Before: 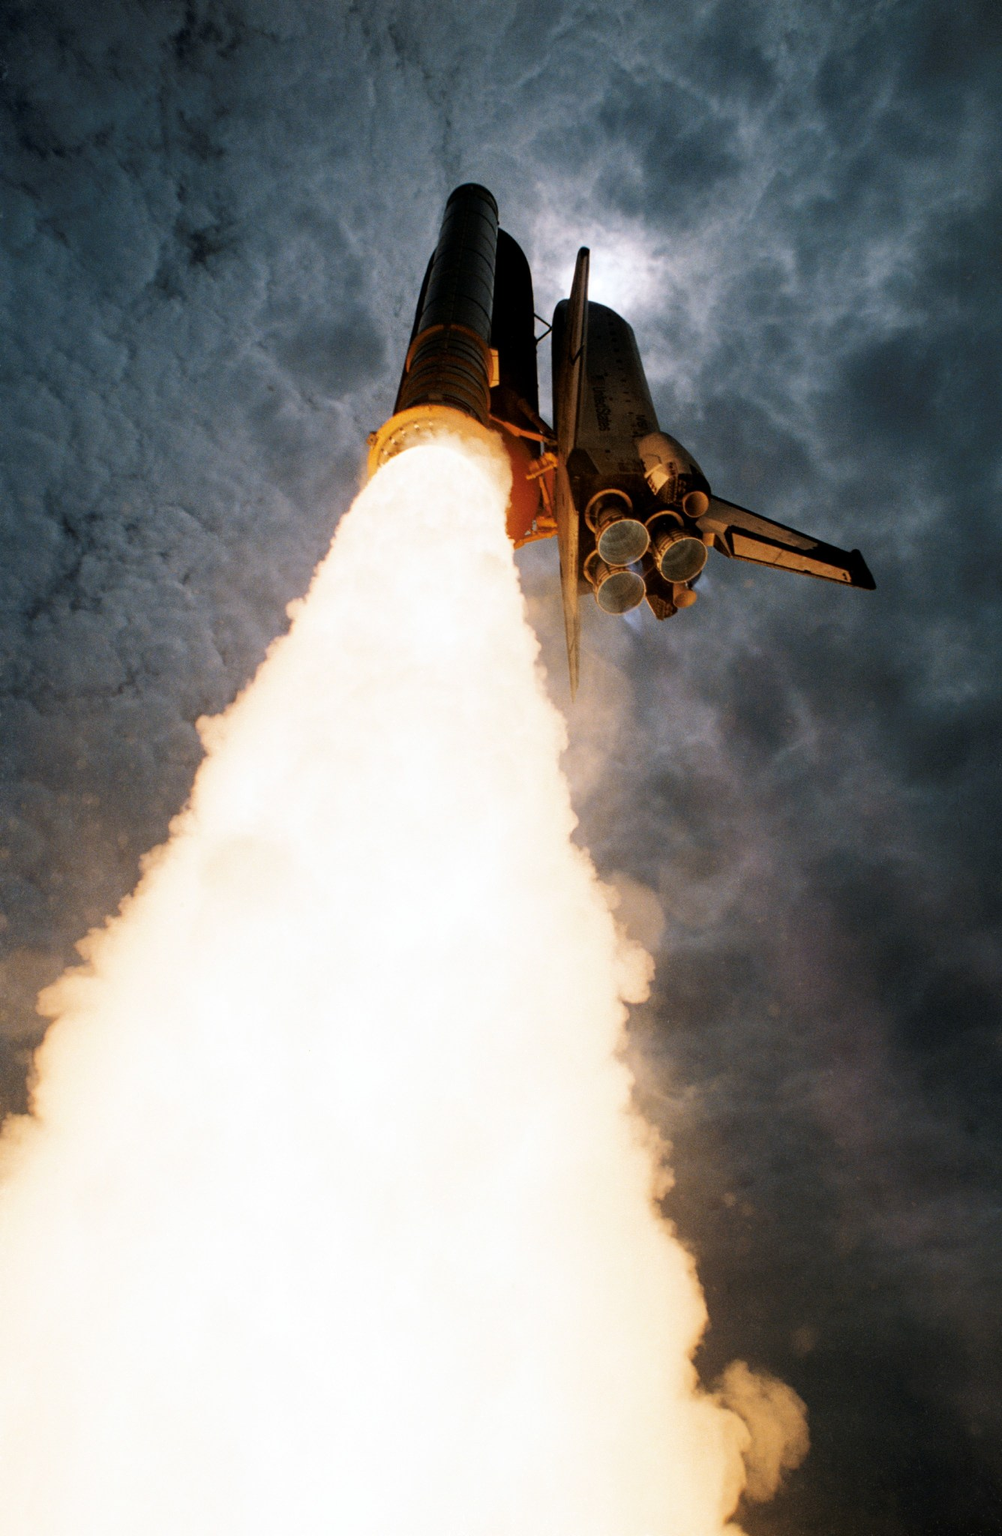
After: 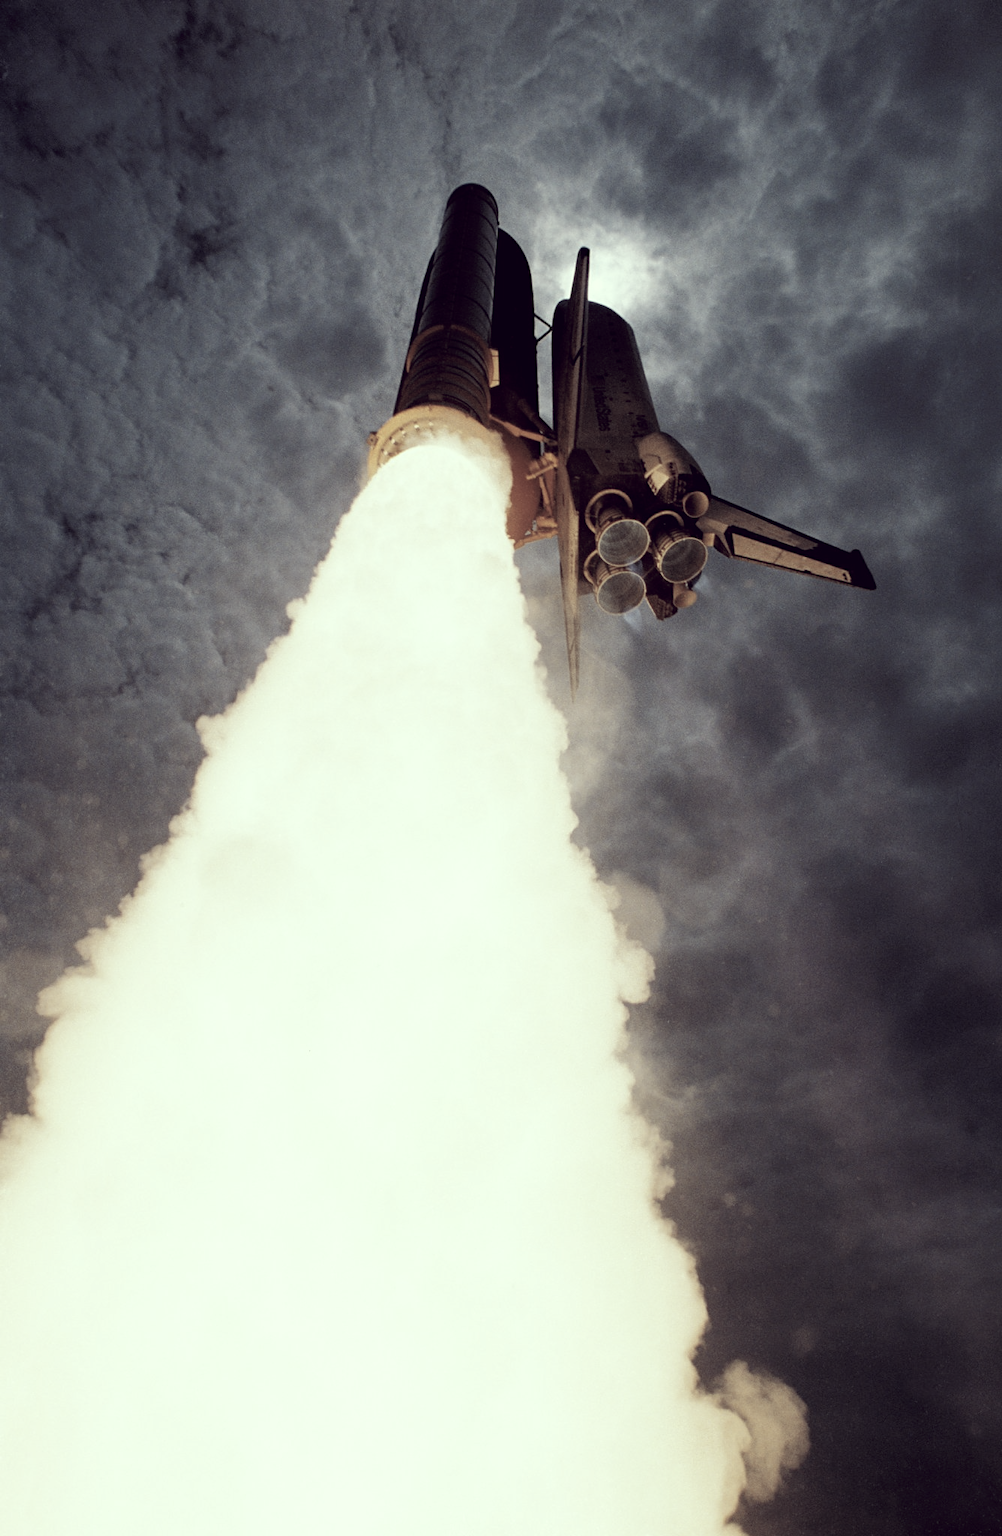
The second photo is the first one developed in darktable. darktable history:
sharpen: amount 0.204
color correction: highlights a* -20.13, highlights b* 20.52, shadows a* 19.83, shadows b* -20.79, saturation 0.377
